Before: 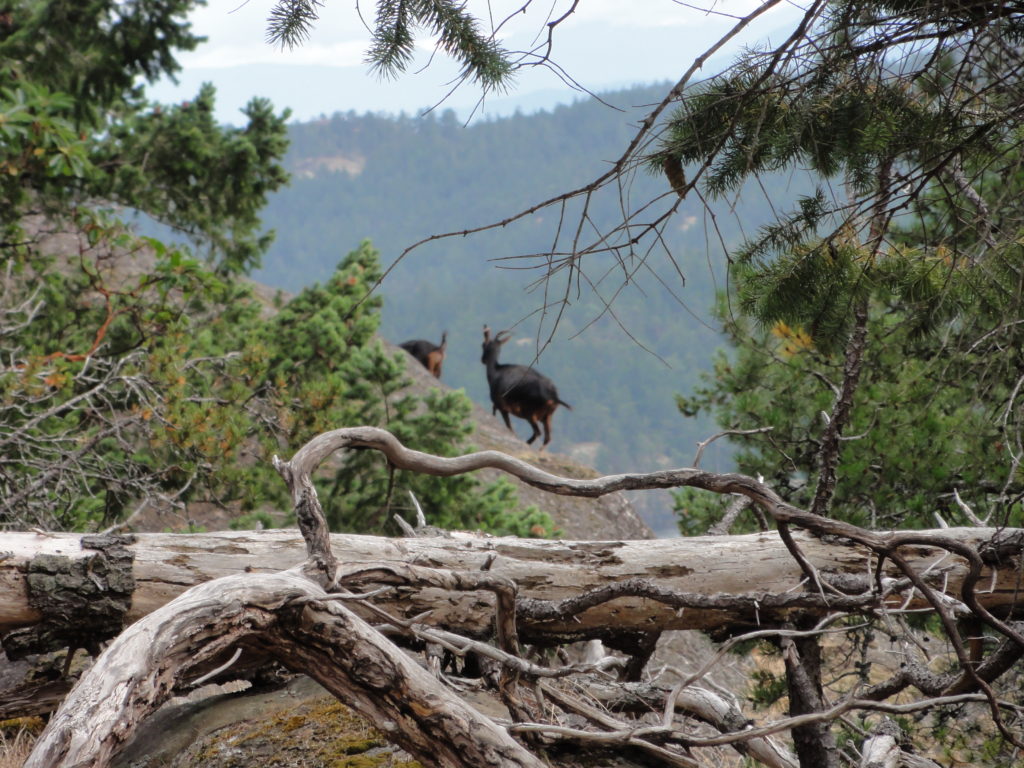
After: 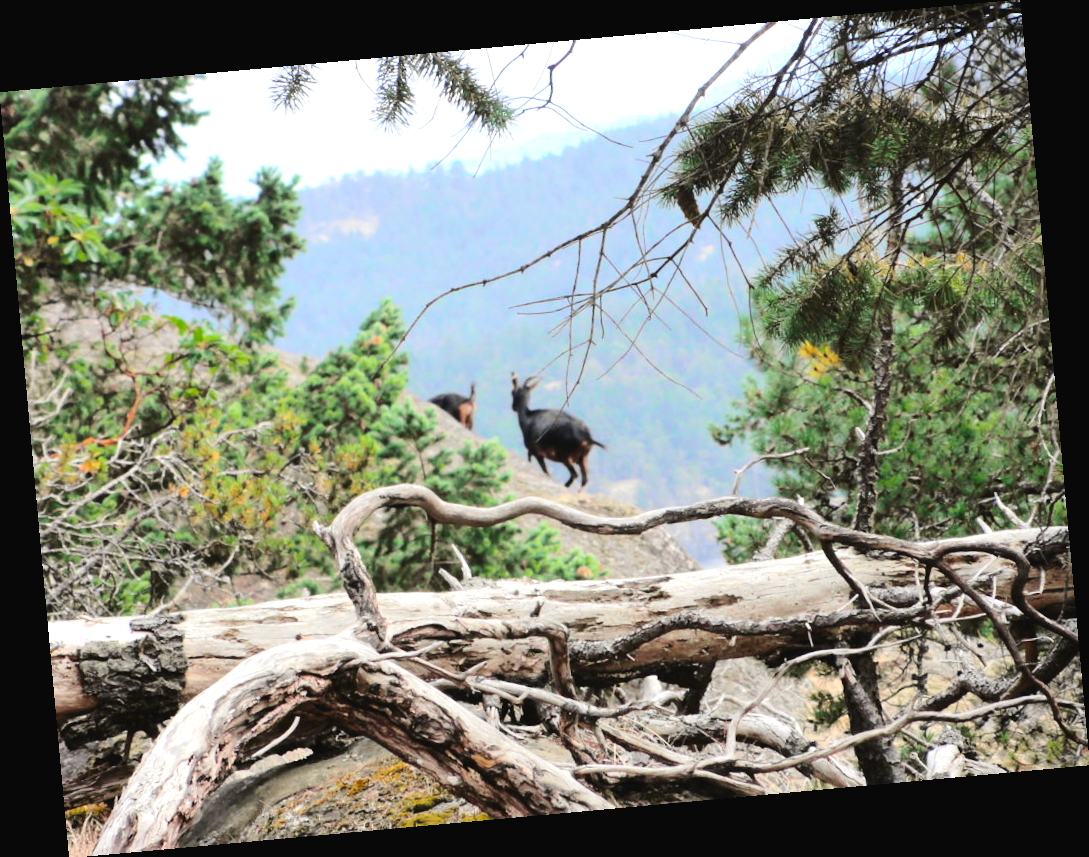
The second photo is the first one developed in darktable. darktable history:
tone curve: curves: ch0 [(0, 0.023) (0.103, 0.087) (0.277, 0.28) (0.46, 0.554) (0.569, 0.68) (0.735, 0.843) (0.994, 0.984)]; ch1 [(0, 0) (0.324, 0.285) (0.456, 0.438) (0.488, 0.497) (0.512, 0.503) (0.535, 0.535) (0.599, 0.606) (0.715, 0.738) (1, 1)]; ch2 [(0, 0) (0.369, 0.388) (0.449, 0.431) (0.478, 0.471) (0.502, 0.503) (0.55, 0.553) (0.603, 0.602) (0.656, 0.713) (1, 1)], color space Lab, independent channels, preserve colors none
rotate and perspective: rotation -5.2°, automatic cropping off
exposure: exposure 0.766 EV, compensate highlight preservation false
